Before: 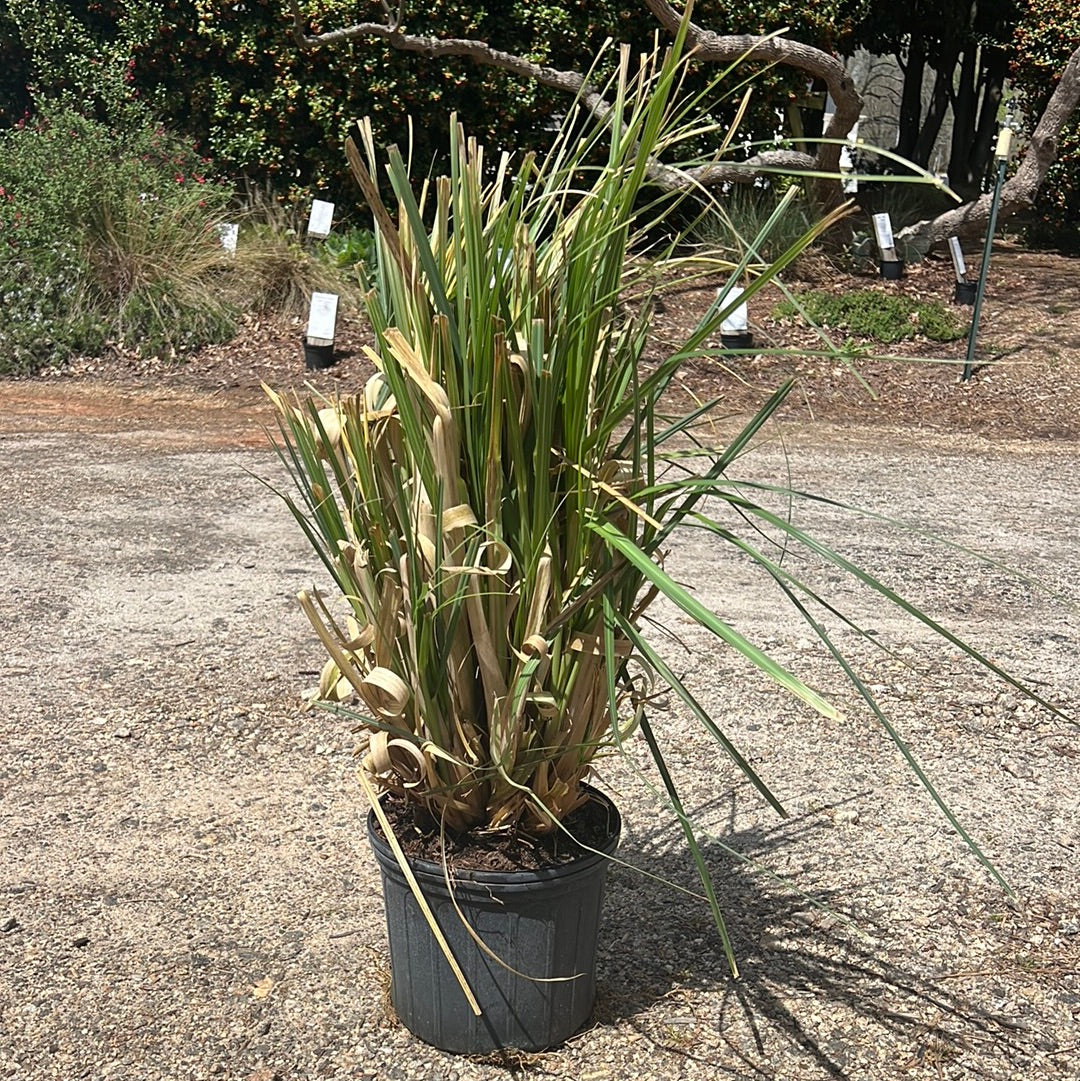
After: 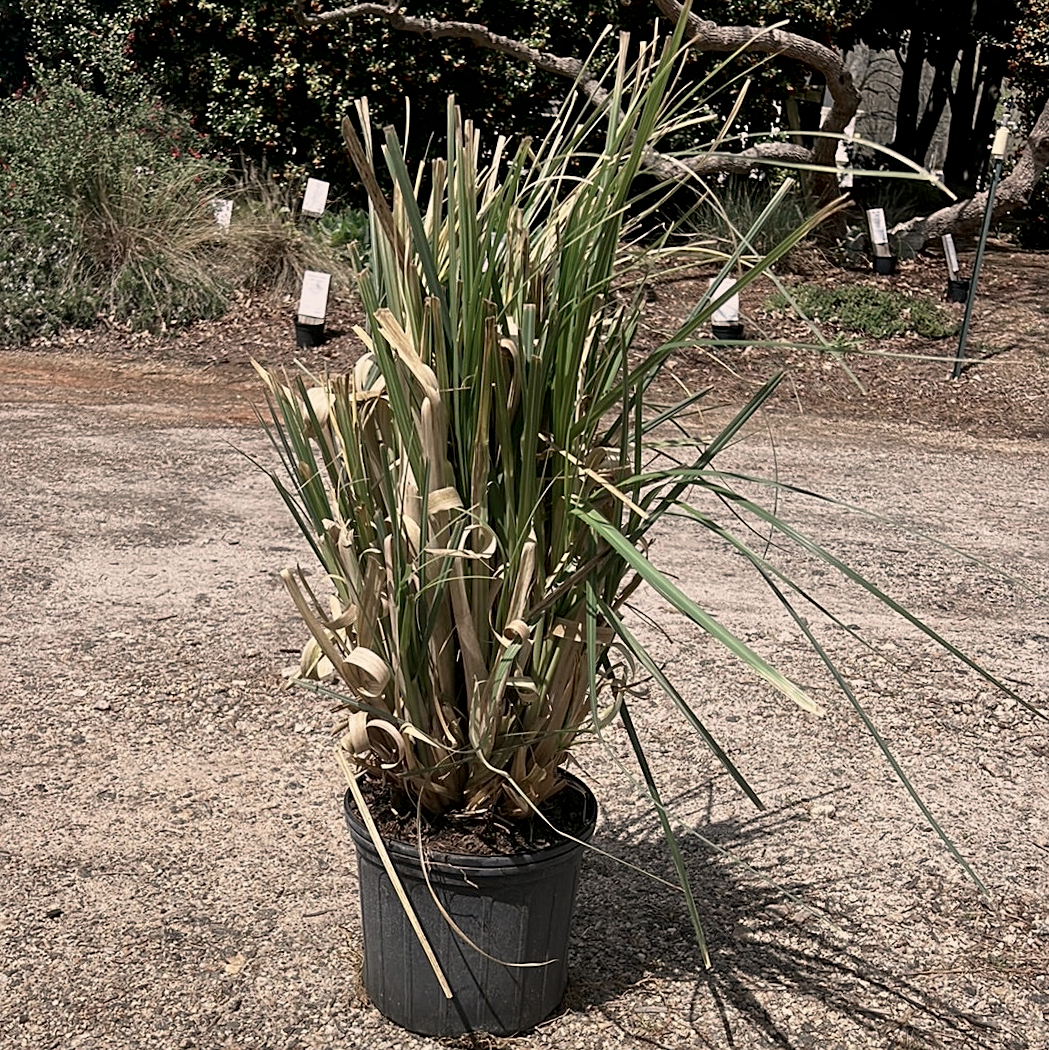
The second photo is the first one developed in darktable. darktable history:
contrast brightness saturation: contrast 0.102, saturation -0.283
exposure: black level correction 0.009, exposure -0.159 EV, compensate highlight preservation false
color correction: highlights a* 6.02, highlights b* 4.81
sharpen: amount 0.207
crop and rotate: angle -1.7°
color zones: curves: ch0 [(0, 0.5) (0.125, 0.4) (0.25, 0.5) (0.375, 0.4) (0.5, 0.4) (0.625, 0.6) (0.75, 0.6) (0.875, 0.5)]; ch1 [(0, 0.4) (0.125, 0.5) (0.25, 0.4) (0.375, 0.4) (0.5, 0.4) (0.625, 0.4) (0.75, 0.5) (0.875, 0.4)]; ch2 [(0, 0.6) (0.125, 0.5) (0.25, 0.5) (0.375, 0.6) (0.5, 0.6) (0.625, 0.5) (0.75, 0.5) (0.875, 0.5)]
